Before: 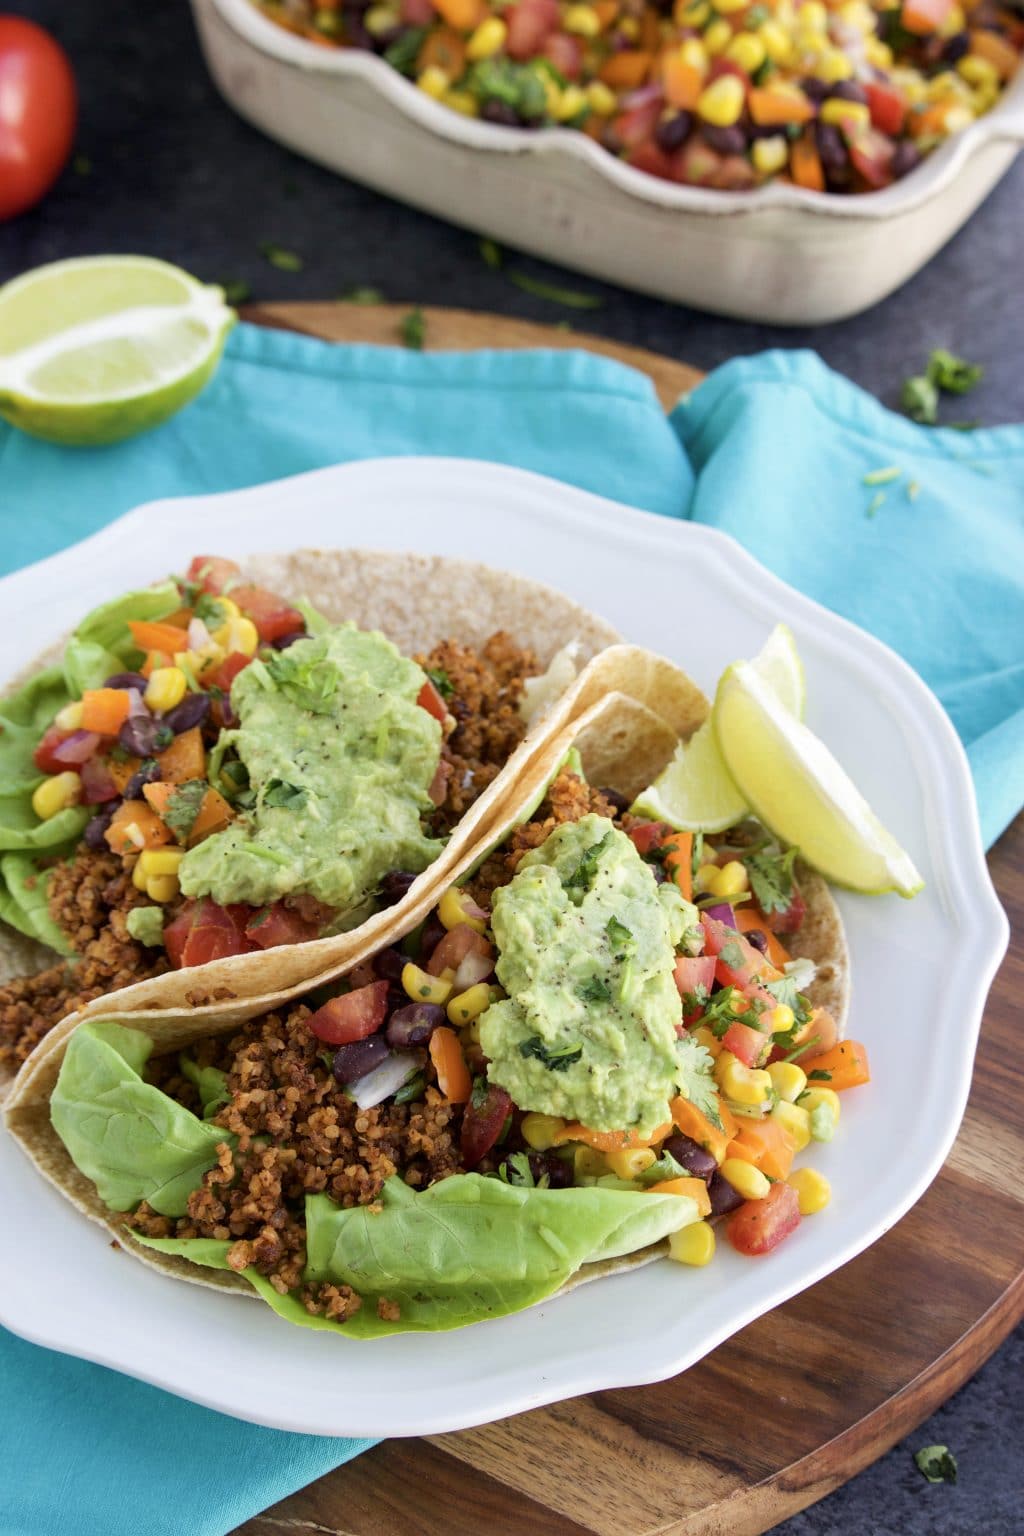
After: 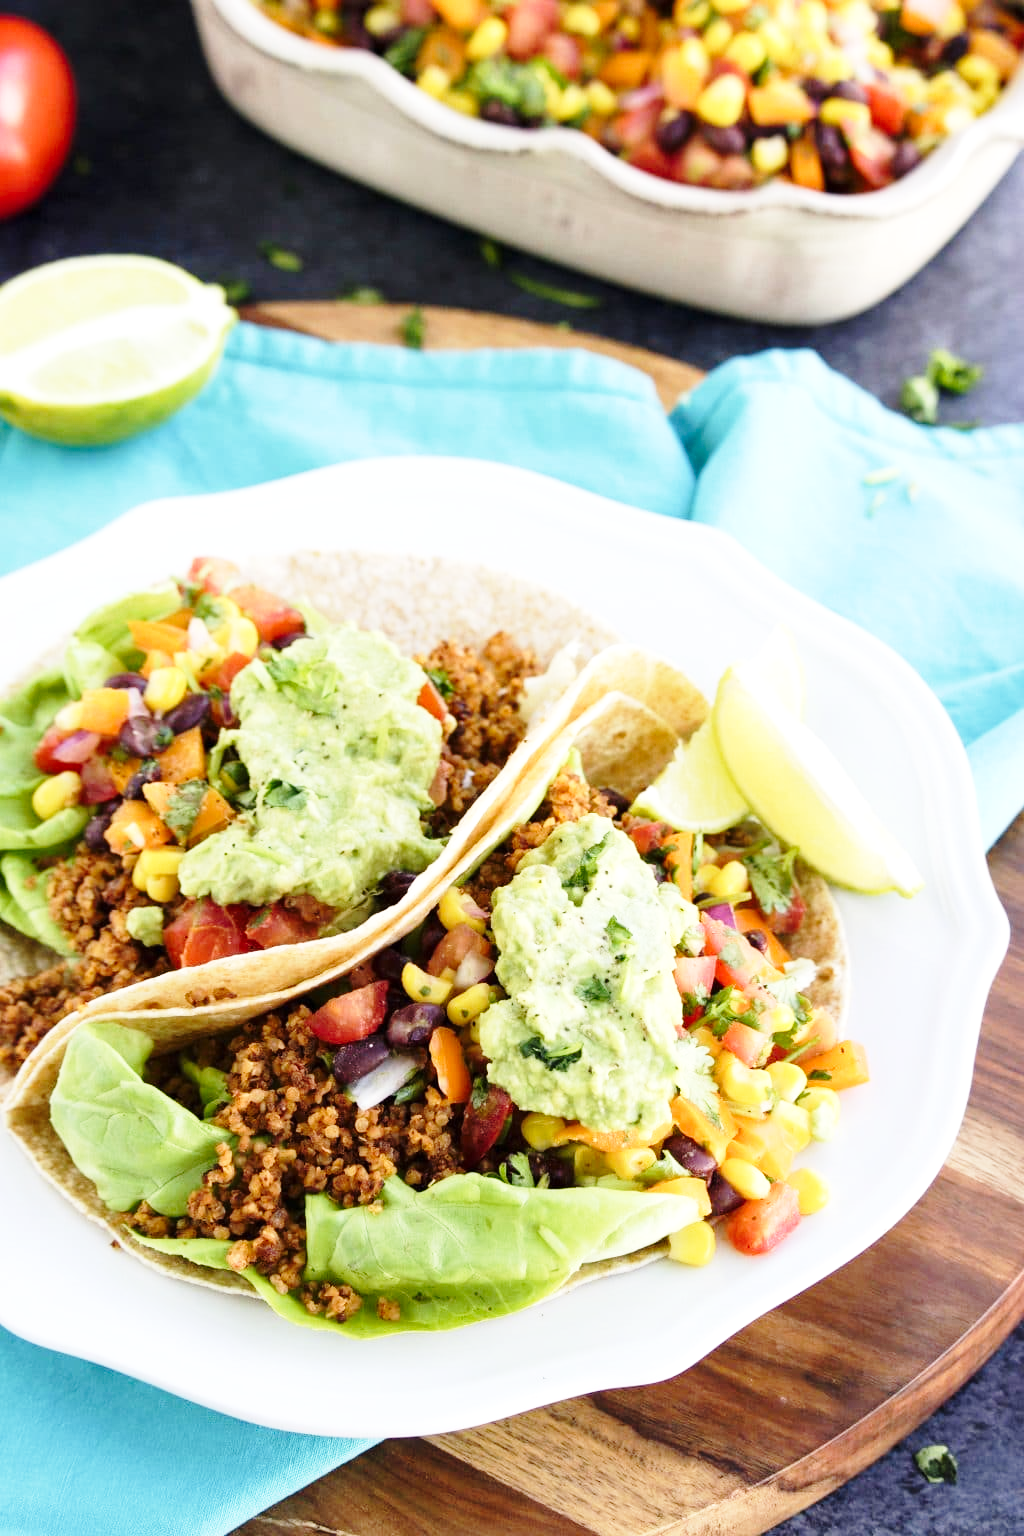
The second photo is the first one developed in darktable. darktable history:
exposure: exposure 0.292 EV, compensate highlight preservation false
base curve: curves: ch0 [(0, 0) (0.028, 0.03) (0.121, 0.232) (0.46, 0.748) (0.859, 0.968) (1, 1)], preserve colors none
